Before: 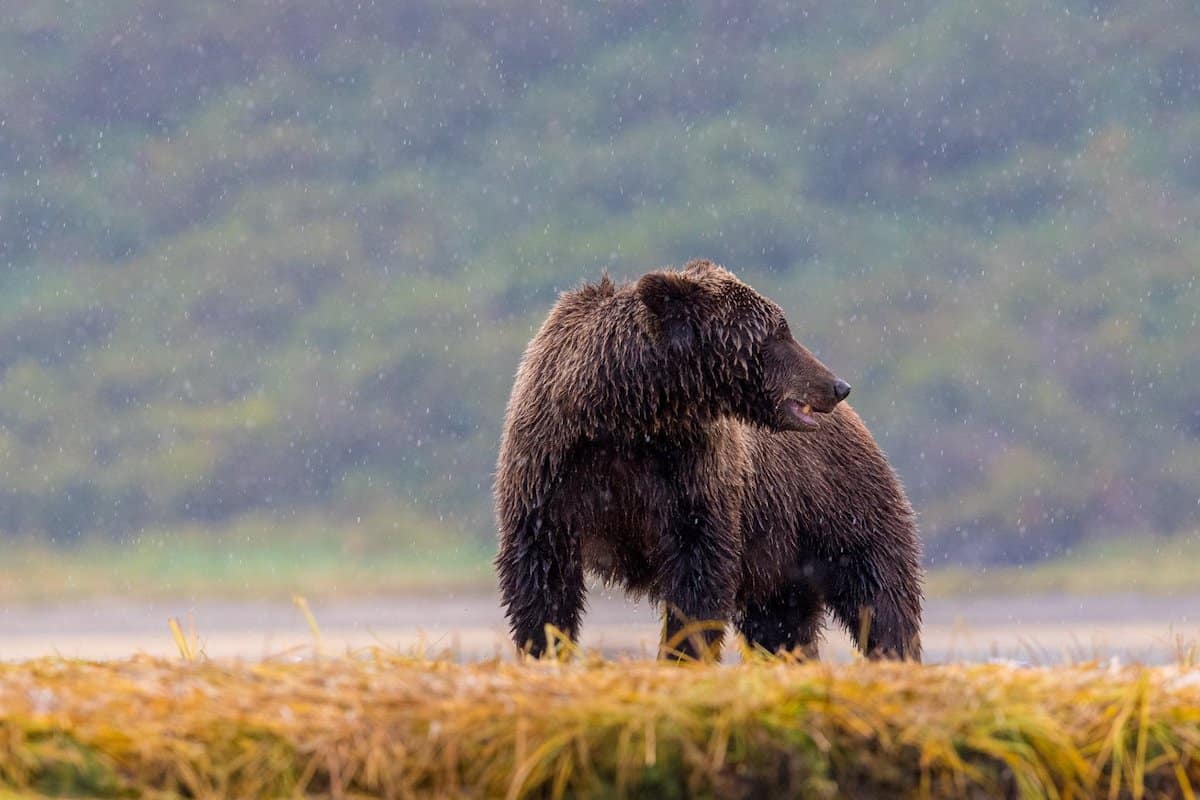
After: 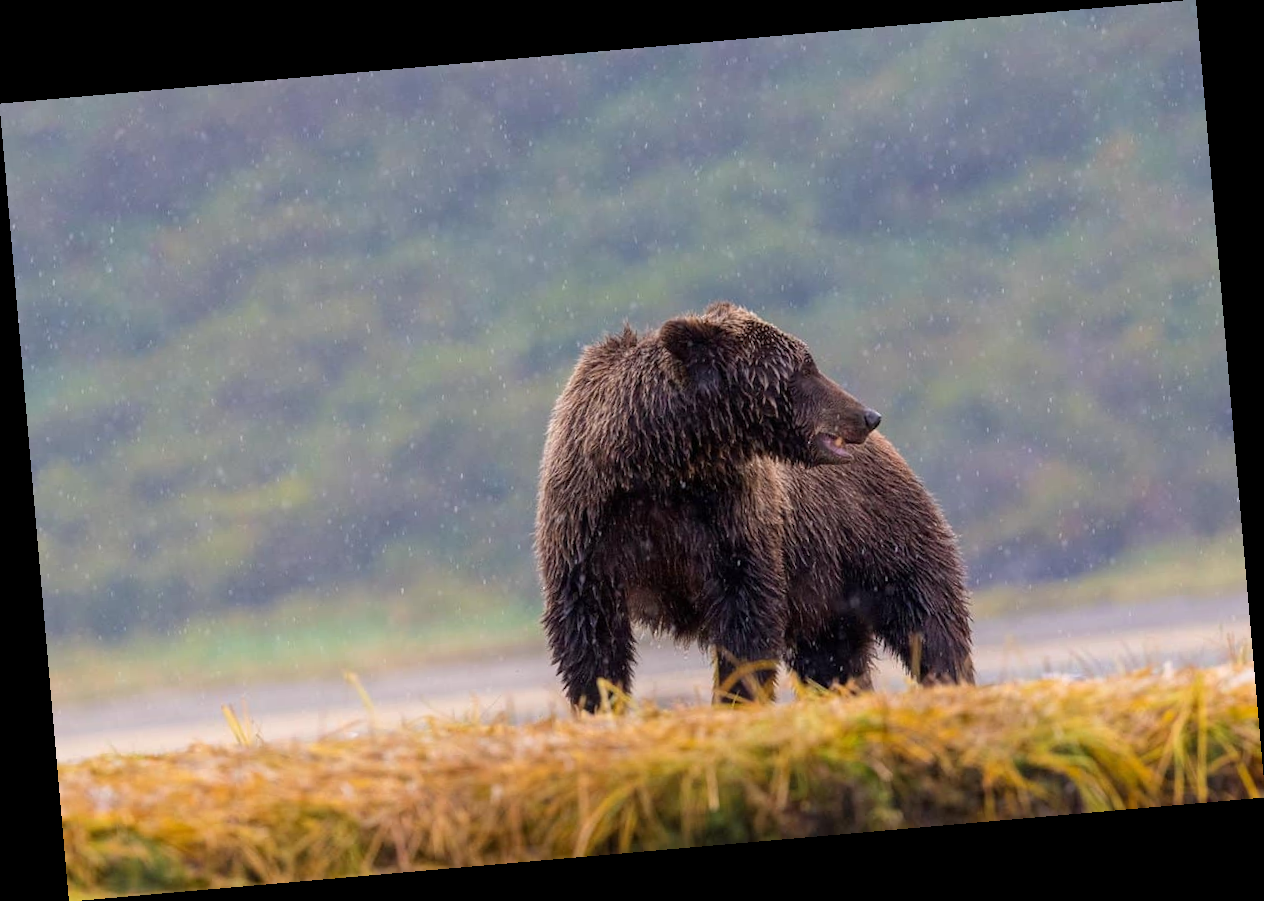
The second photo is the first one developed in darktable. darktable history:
rotate and perspective: rotation -4.98°, automatic cropping off
